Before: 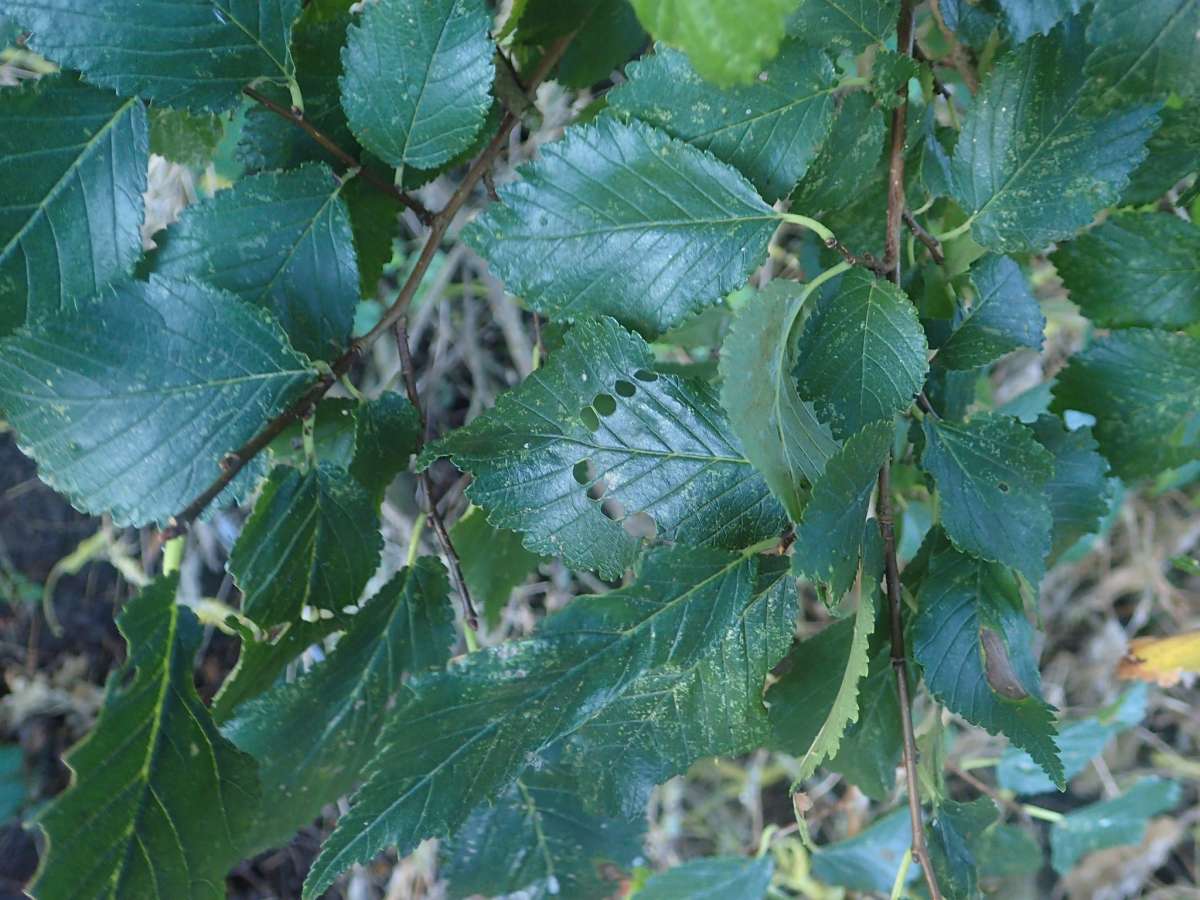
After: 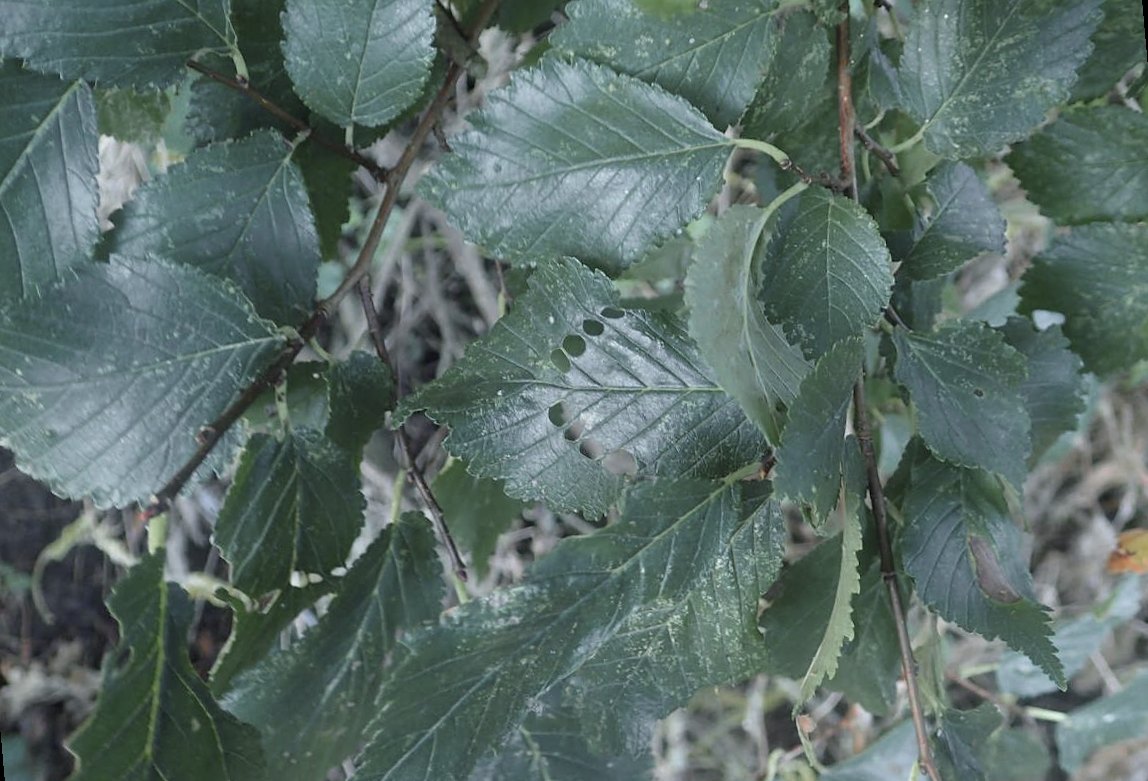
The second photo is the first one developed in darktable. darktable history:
color zones: curves: ch0 [(0, 0.48) (0.209, 0.398) (0.305, 0.332) (0.429, 0.493) (0.571, 0.5) (0.714, 0.5) (0.857, 0.5) (1, 0.48)]; ch1 [(0, 0.736) (0.143, 0.625) (0.225, 0.371) (0.429, 0.256) (0.571, 0.241) (0.714, 0.213) (0.857, 0.48) (1, 0.736)]; ch2 [(0, 0.448) (0.143, 0.498) (0.286, 0.5) (0.429, 0.5) (0.571, 0.5) (0.714, 0.5) (0.857, 0.5) (1, 0.448)]
rotate and perspective: rotation -5°, crop left 0.05, crop right 0.952, crop top 0.11, crop bottom 0.89
